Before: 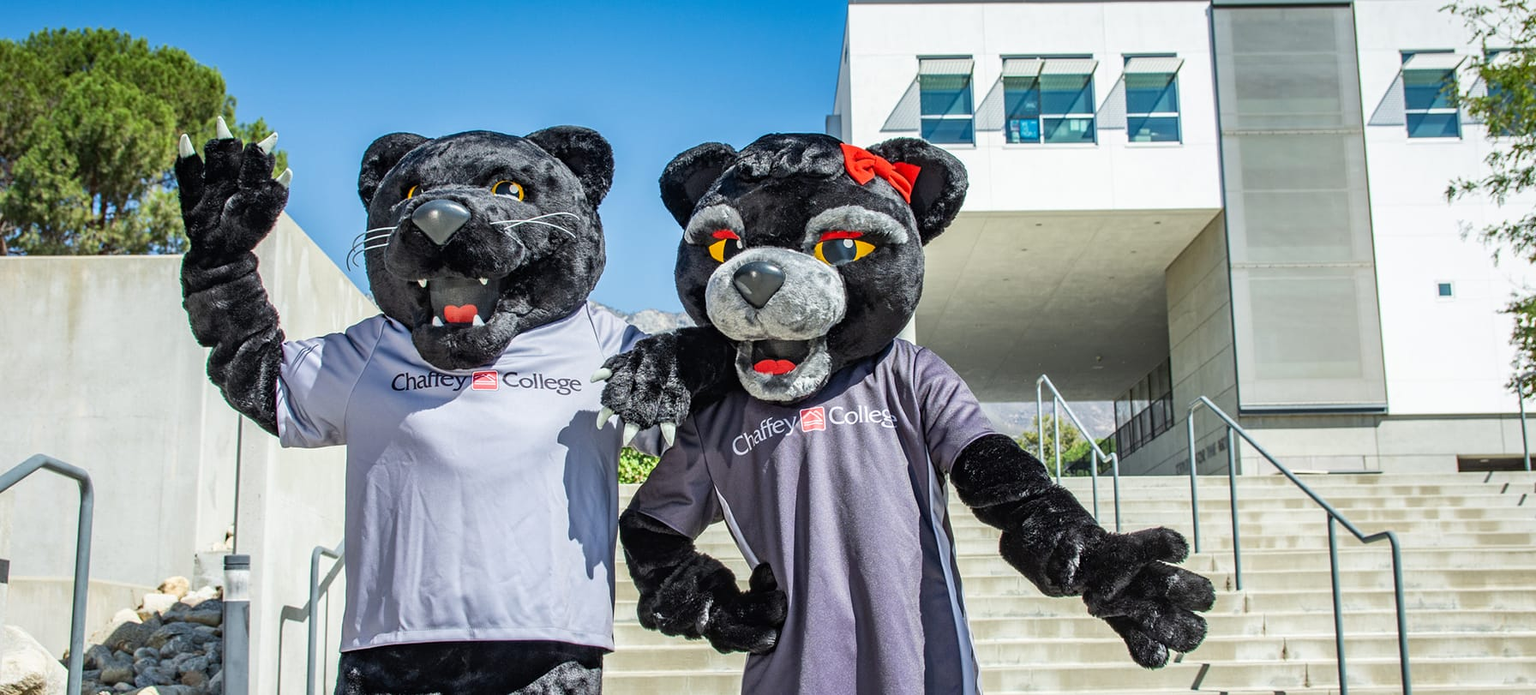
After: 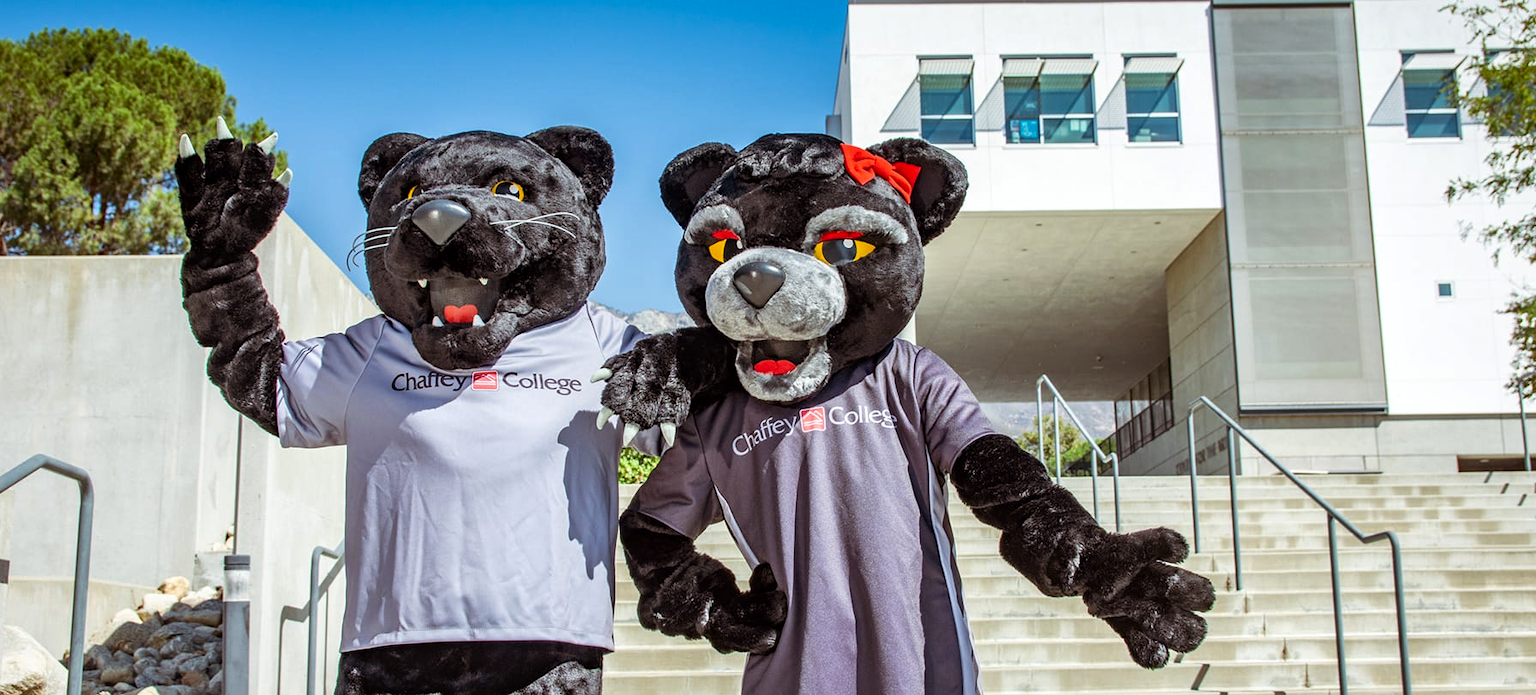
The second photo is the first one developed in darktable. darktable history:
color balance rgb: shadows lift › chroma 9.842%, shadows lift › hue 44.98°, perceptual saturation grading › global saturation 8.446%
local contrast: mode bilateral grid, contrast 21, coarseness 49, detail 120%, midtone range 0.2
